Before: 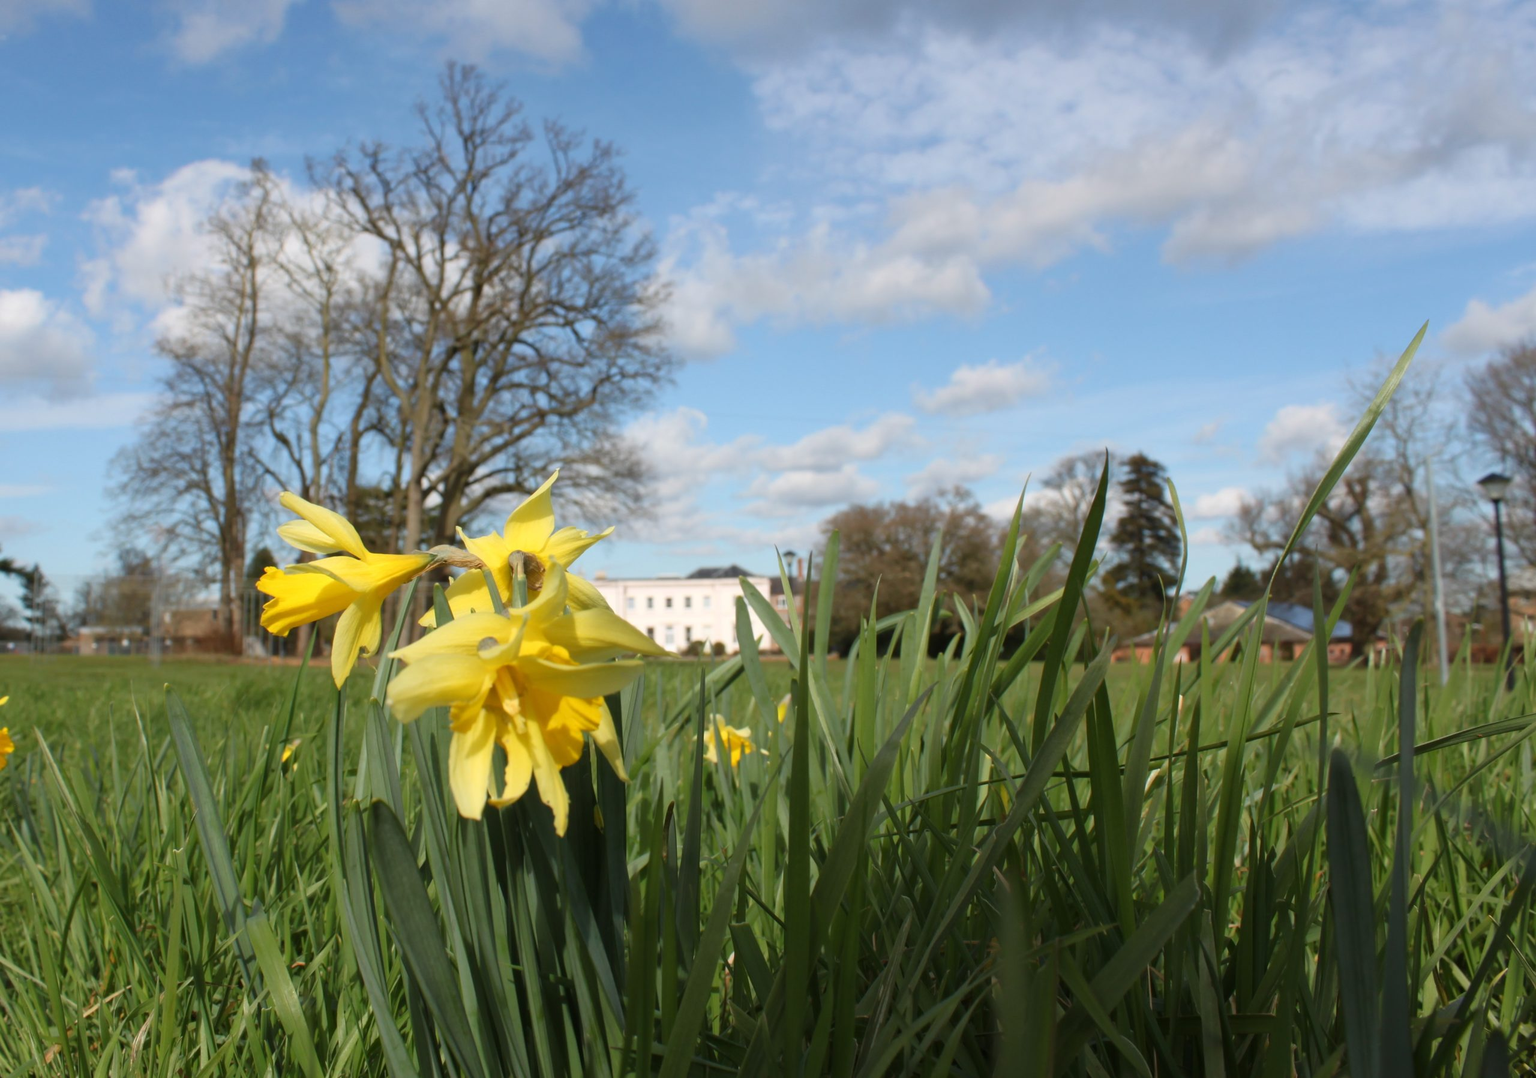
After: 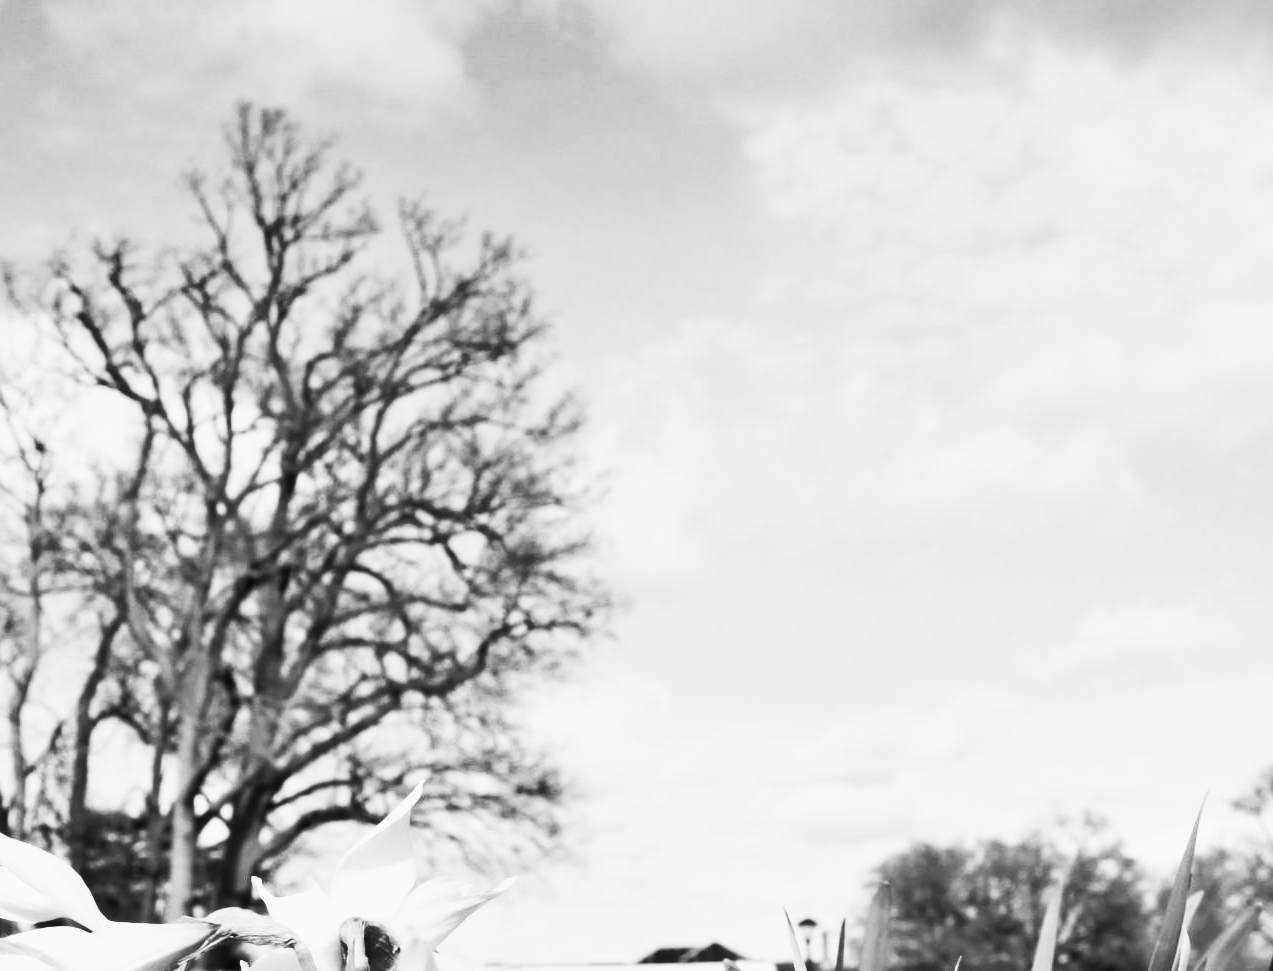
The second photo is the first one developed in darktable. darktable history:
filmic rgb: black relative exposure -5.13 EV, white relative exposure 3.55 EV, hardness 3.19, contrast 1.298, highlights saturation mix -49.35%
exposure: black level correction -0.001, exposure 0.079 EV, compensate highlight preservation false
contrast brightness saturation: contrast 0.54, brightness 0.477, saturation -0.987
crop: left 19.848%, right 30.398%, bottom 45.898%
shadows and highlights: soften with gaussian
